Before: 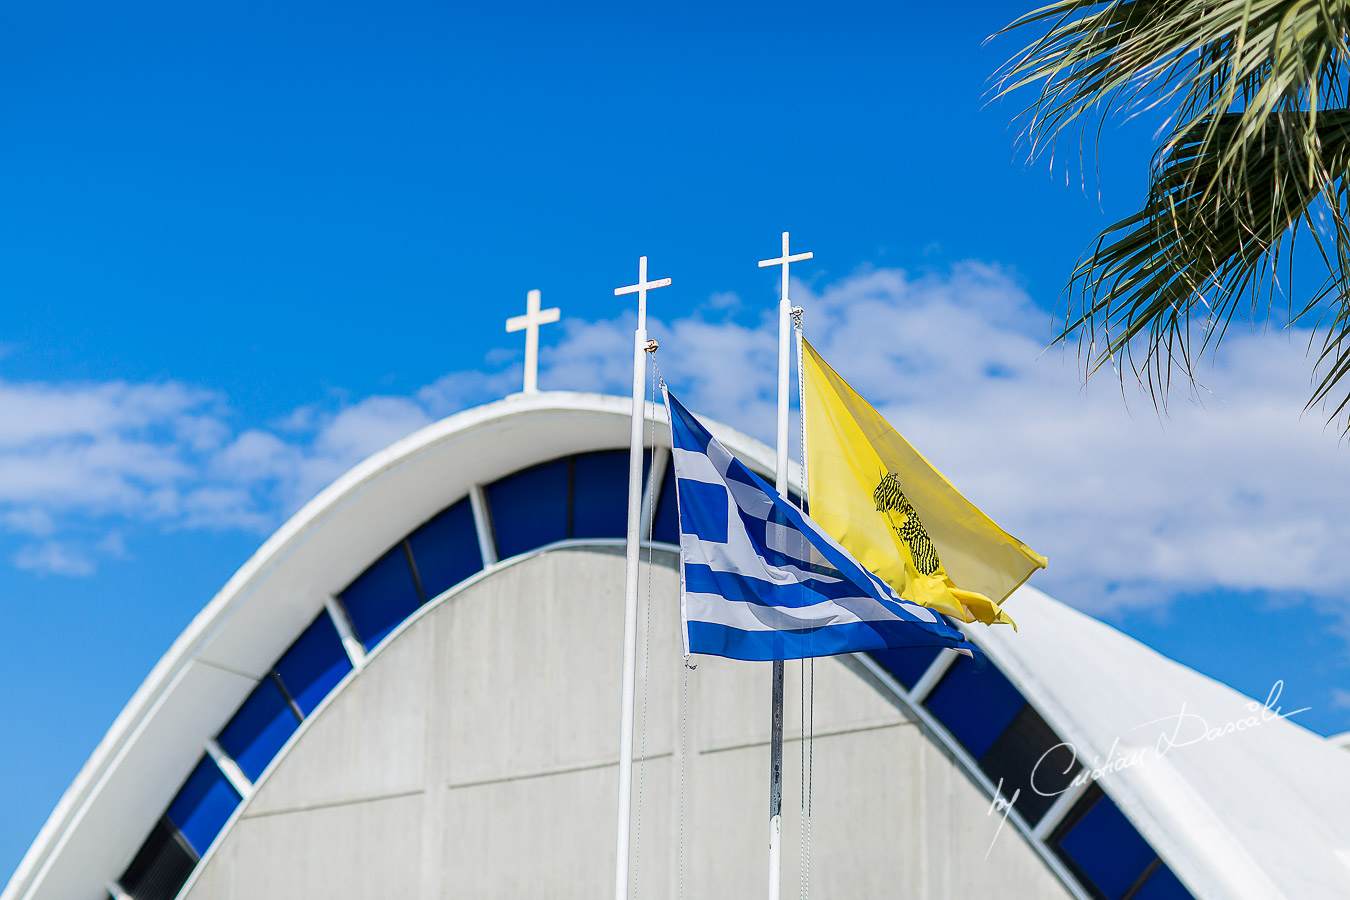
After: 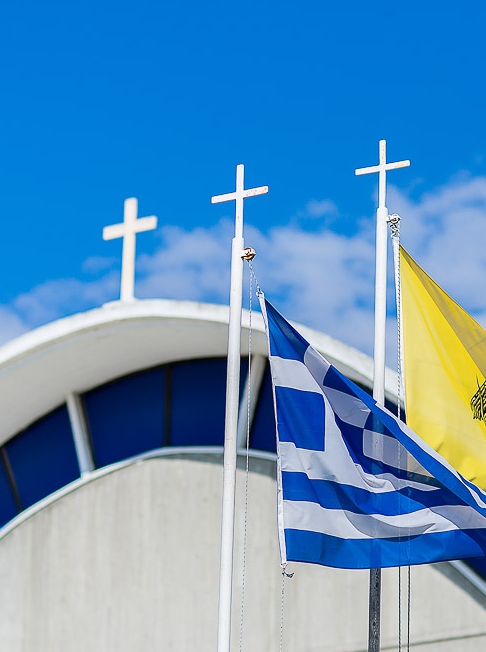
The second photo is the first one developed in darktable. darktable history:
crop and rotate: left 29.868%, top 10.227%, right 34.112%, bottom 17.25%
